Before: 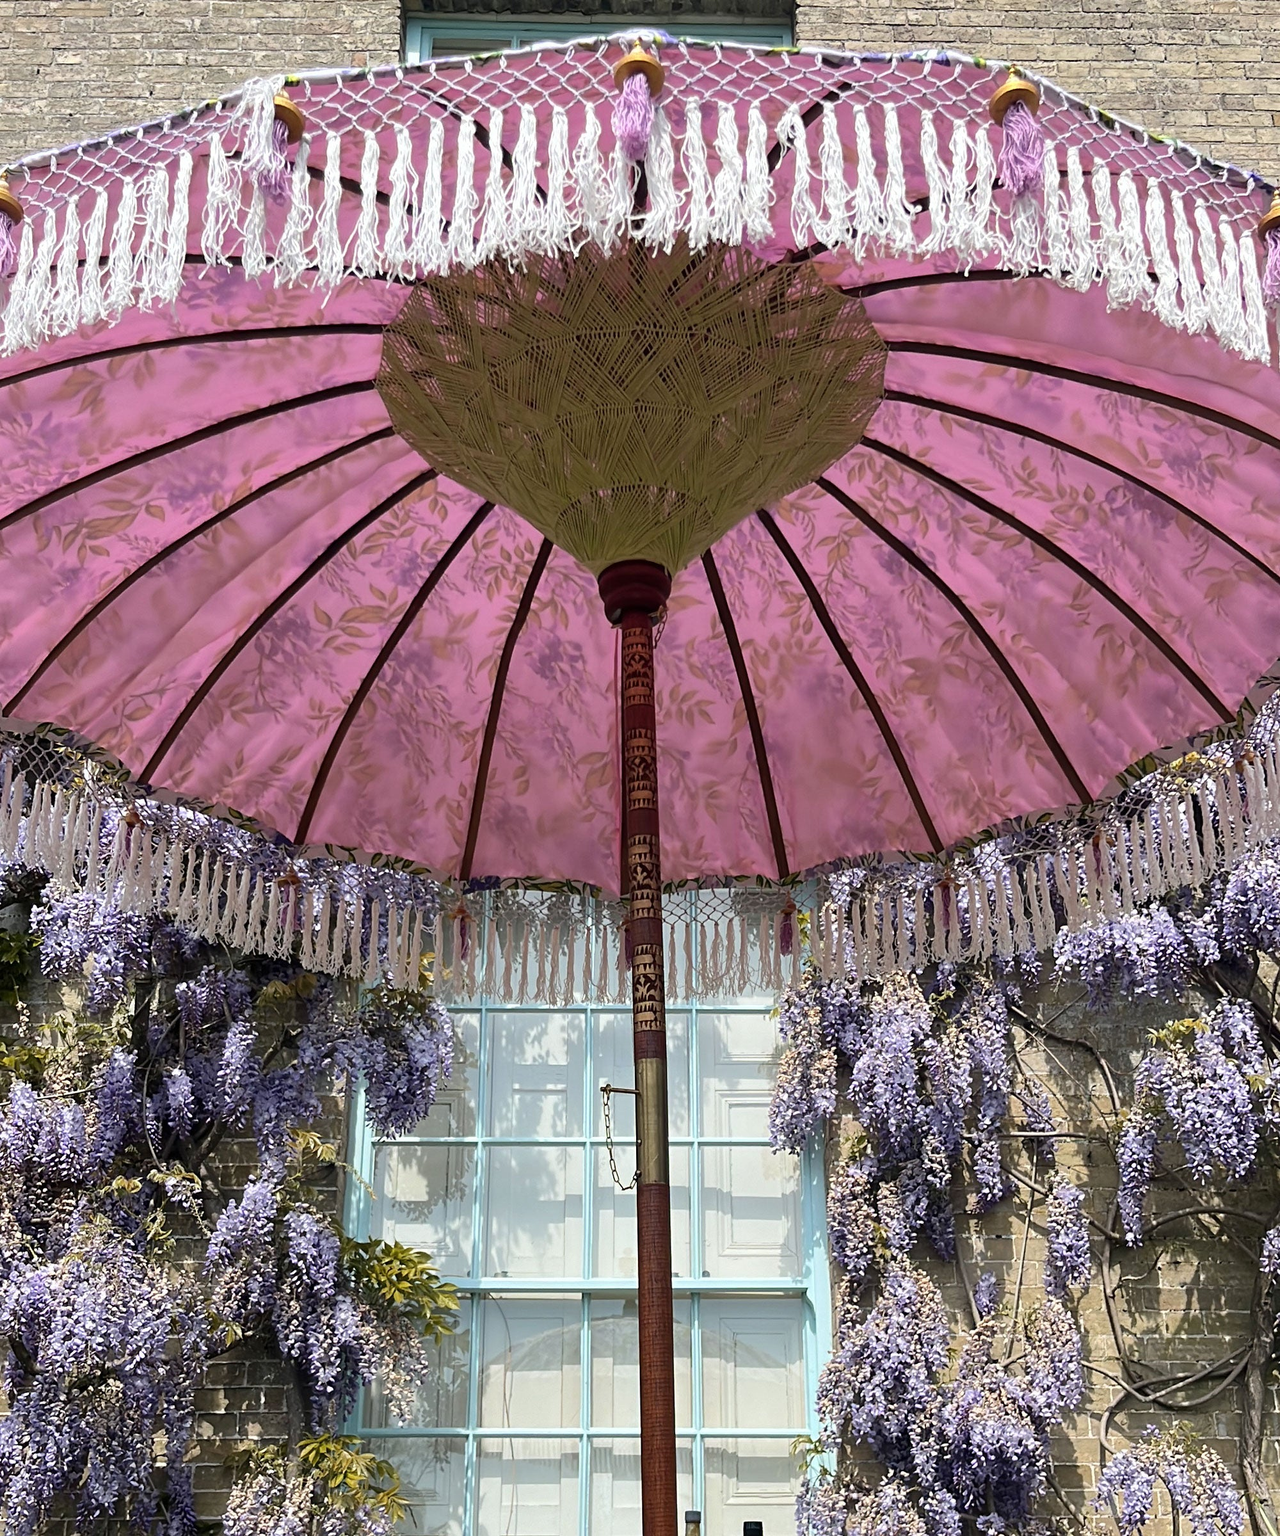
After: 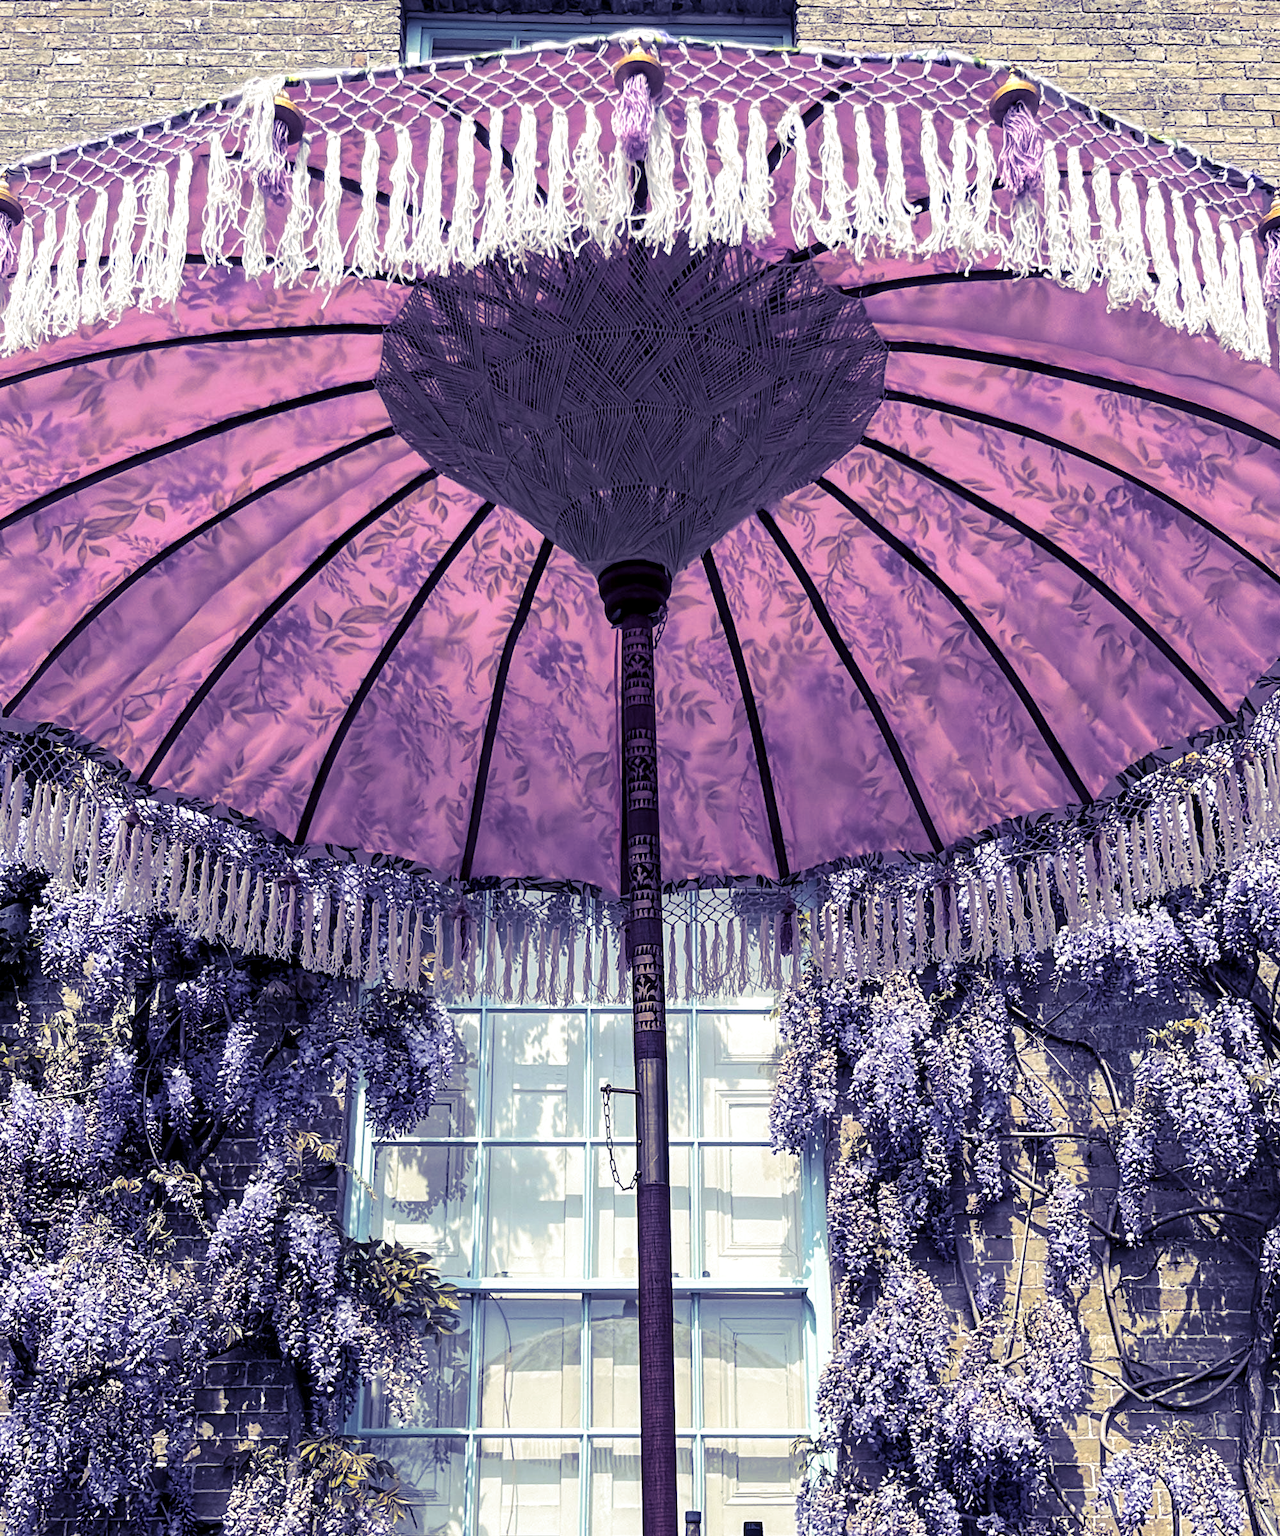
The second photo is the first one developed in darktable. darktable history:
exposure: black level correction 0.005, exposure 0.286 EV, compensate highlight preservation false
local contrast: on, module defaults
split-toning: shadows › hue 242.67°, shadows › saturation 0.733, highlights › hue 45.33°, highlights › saturation 0.667, balance -53.304, compress 21.15%
